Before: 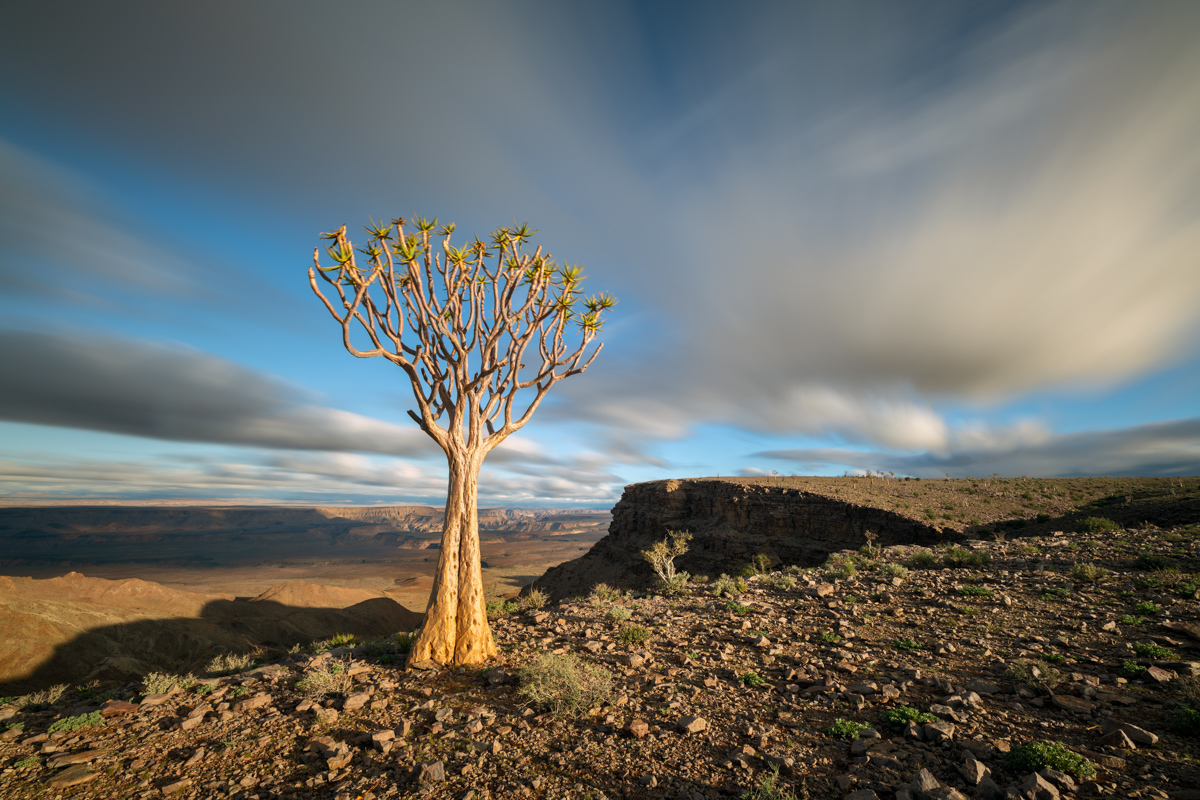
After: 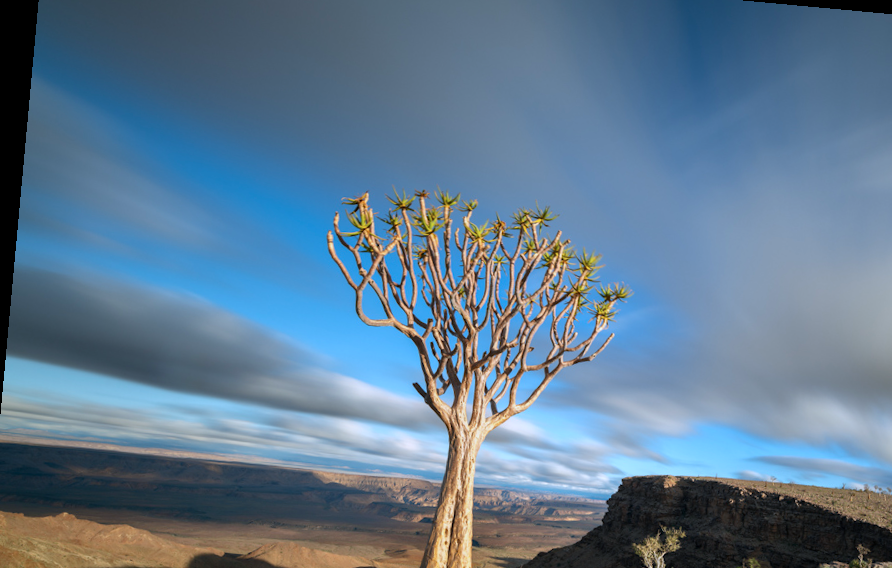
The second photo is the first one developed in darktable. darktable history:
crop and rotate: angle -5.28°, left 2.246%, top 7.02%, right 27.415%, bottom 30.327%
color calibration: x 0.382, y 0.391, temperature 4089.02 K
